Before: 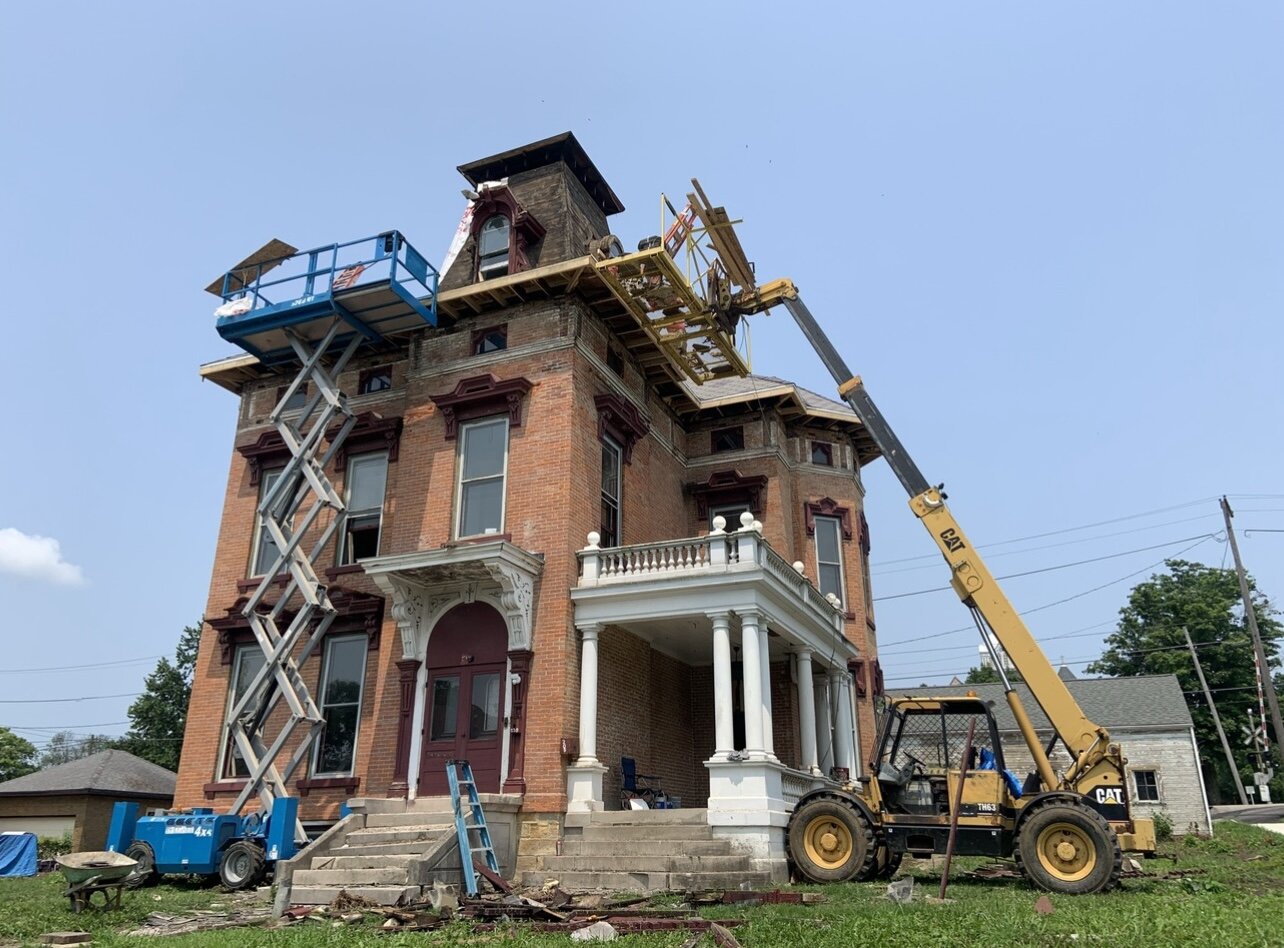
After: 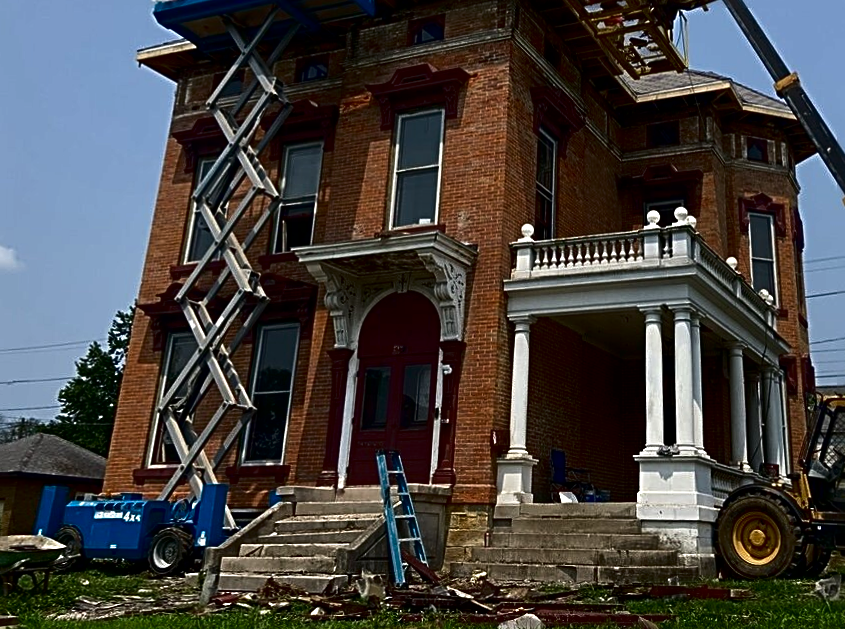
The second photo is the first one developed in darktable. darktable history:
crop and rotate: angle -1°, left 4.061%, top 31.986%, right 28.515%
contrast brightness saturation: contrast 0.09, brightness -0.581, saturation 0.172
sharpen: radius 2.801, amount 0.714
